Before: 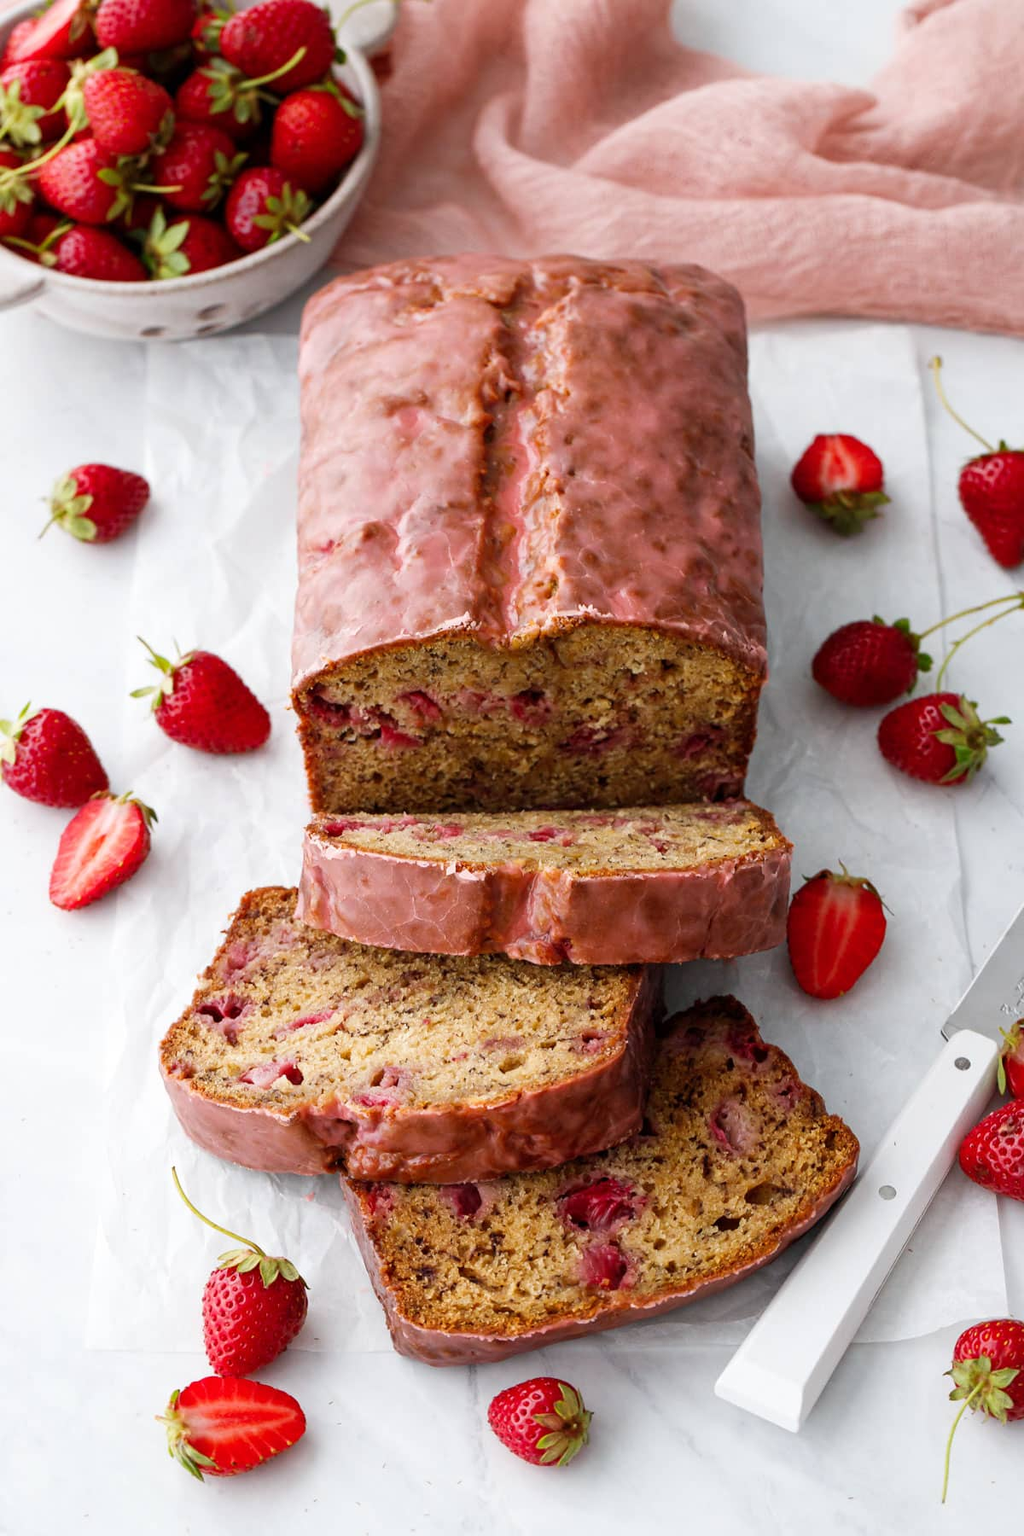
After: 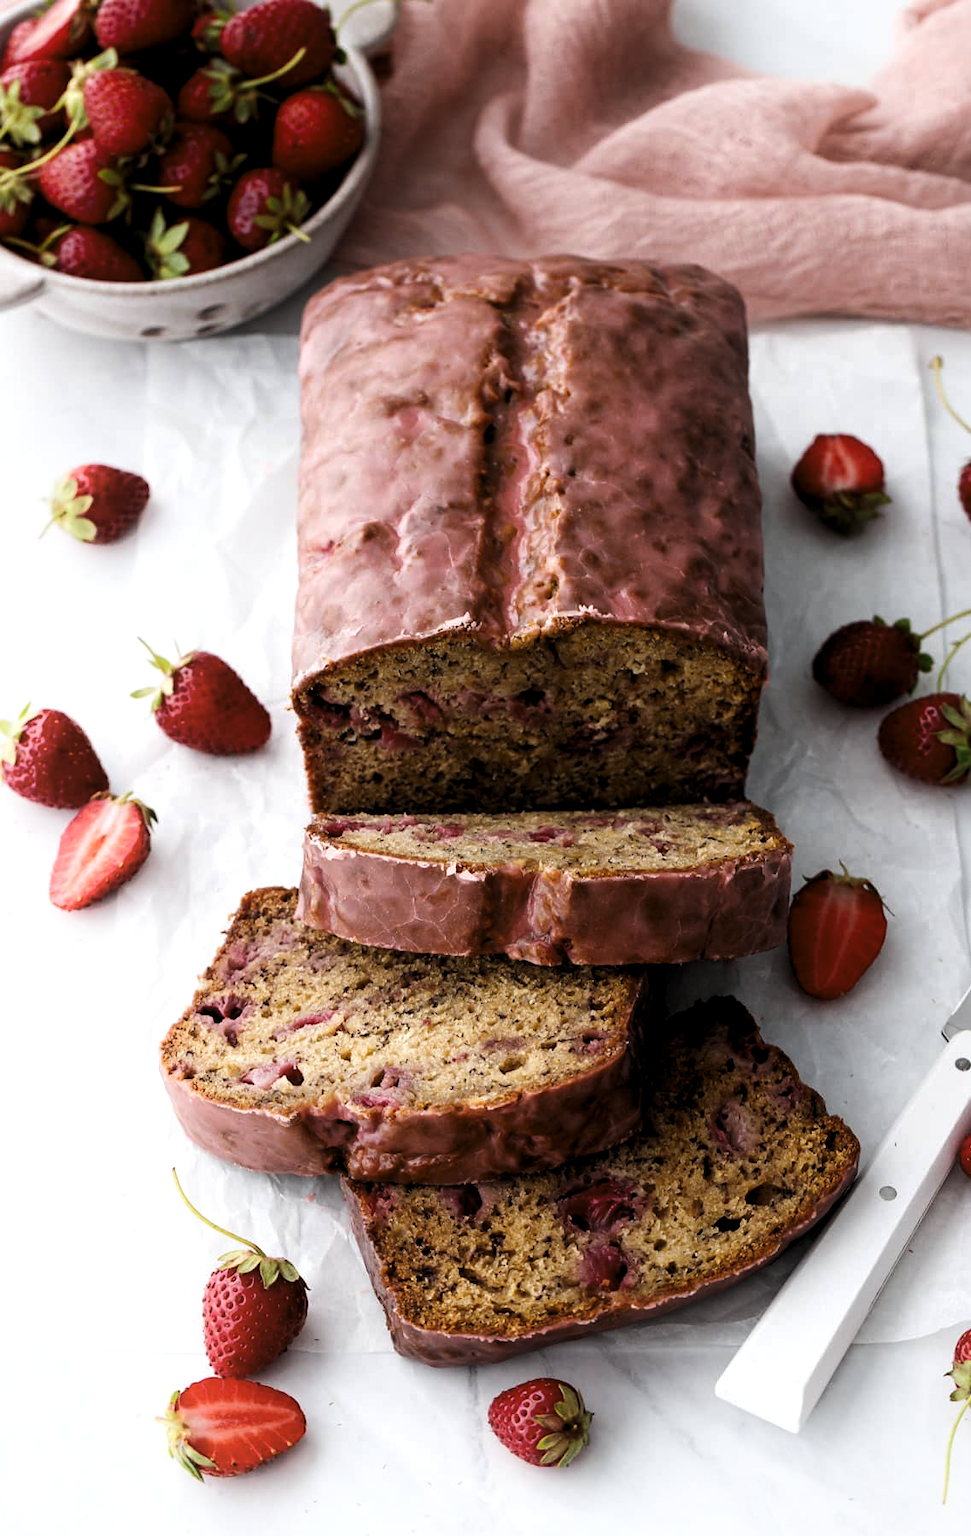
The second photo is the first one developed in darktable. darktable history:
crop and rotate: right 5.167%
shadows and highlights: shadows -24.28, highlights 49.77, soften with gaussian
levels: levels [0.101, 0.578, 0.953]
